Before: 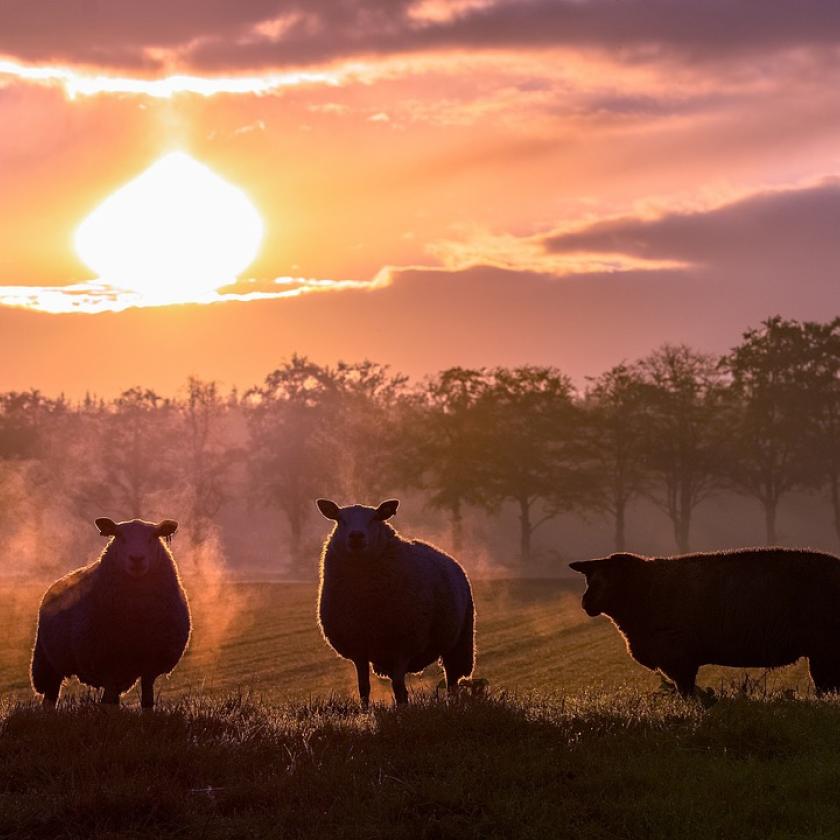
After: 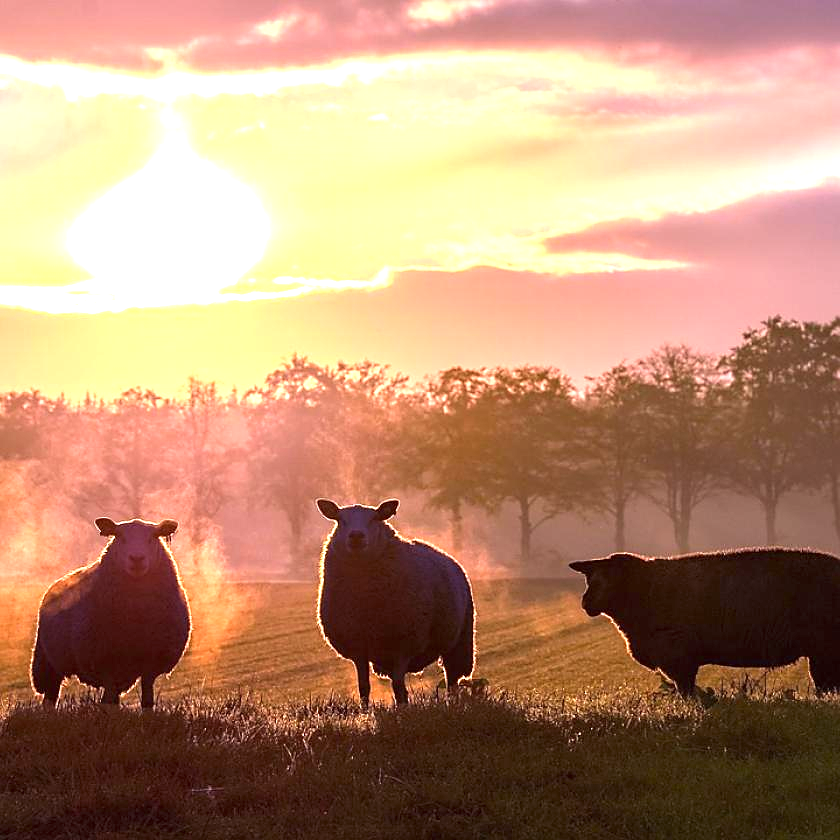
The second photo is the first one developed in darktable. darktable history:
exposure: black level correction 0, exposure 1.388 EV, compensate exposure bias true, compensate highlight preservation false
sharpen: radius 1.864, amount 0.398, threshold 1.271
